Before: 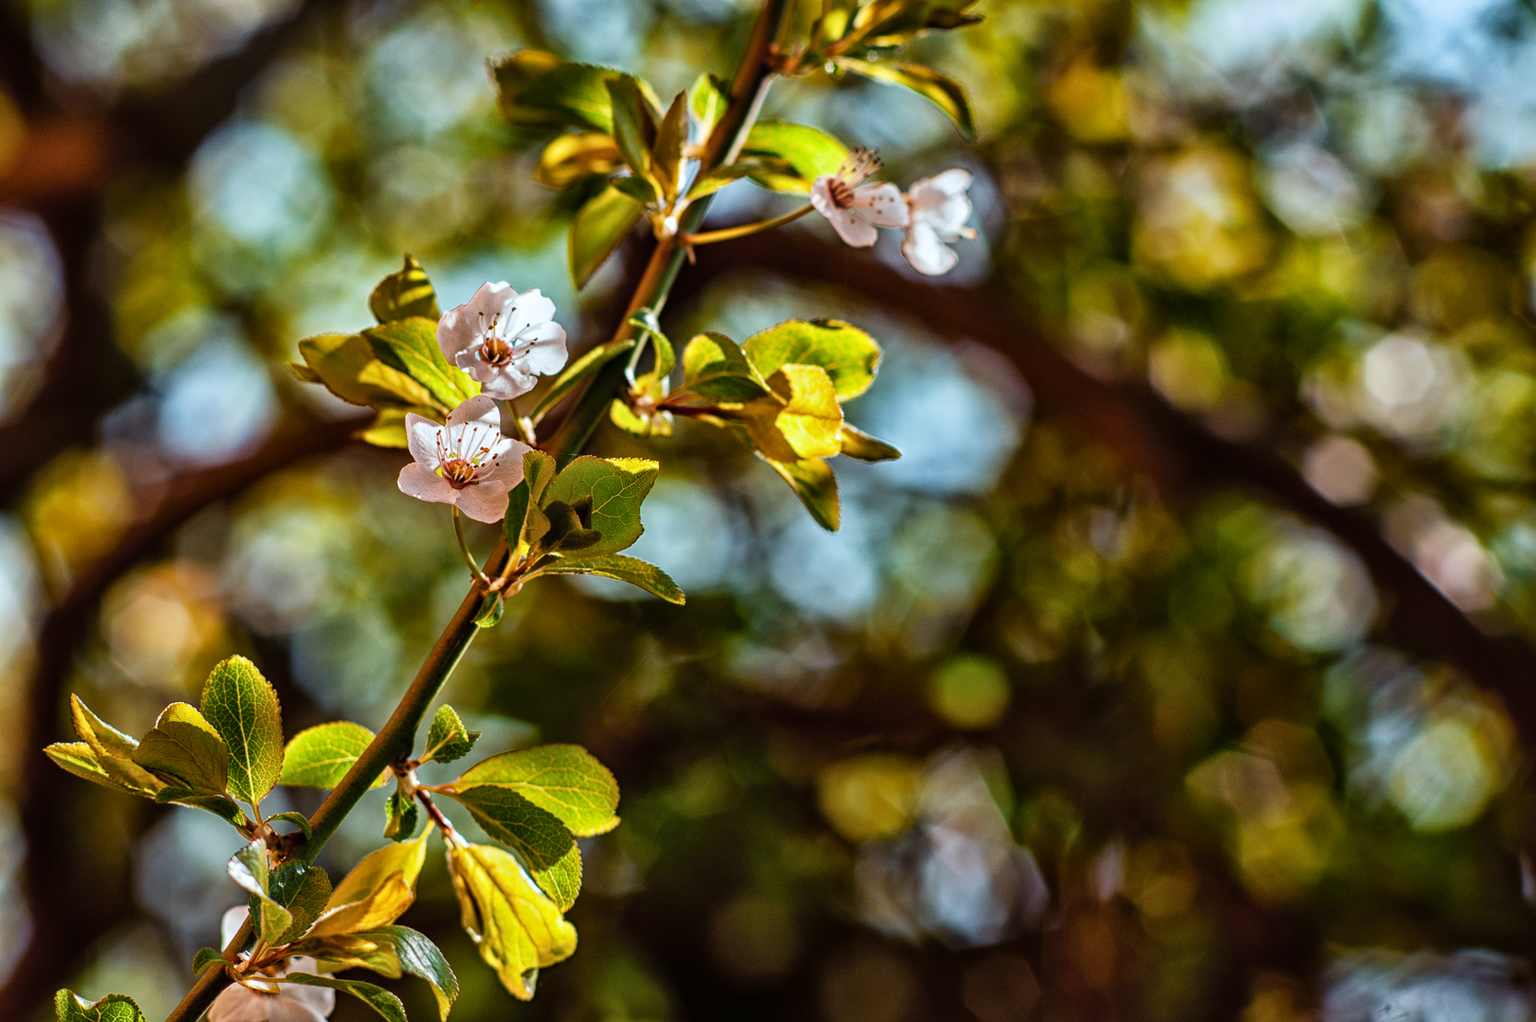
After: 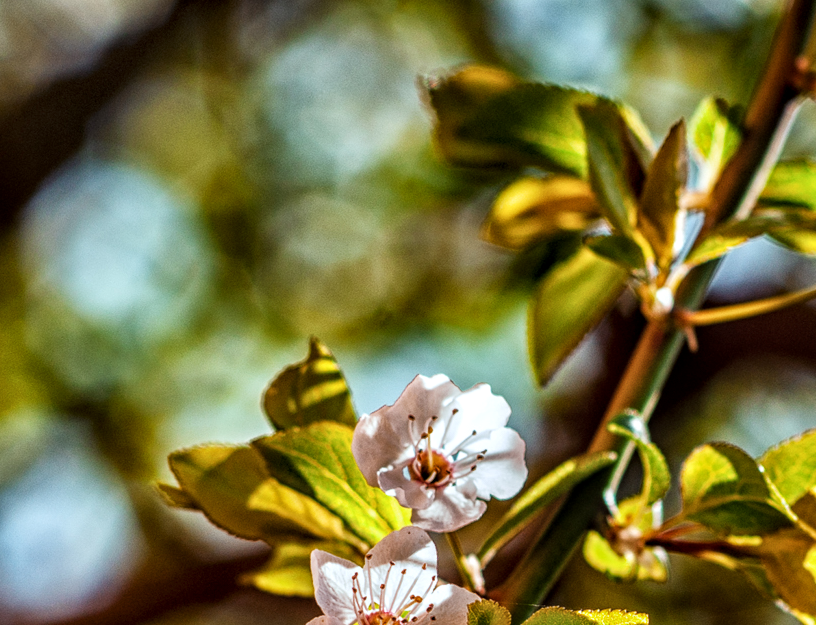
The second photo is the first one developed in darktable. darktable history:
crop and rotate: left 11.252%, top 0.074%, right 48.887%, bottom 54.05%
local contrast: detail 130%
